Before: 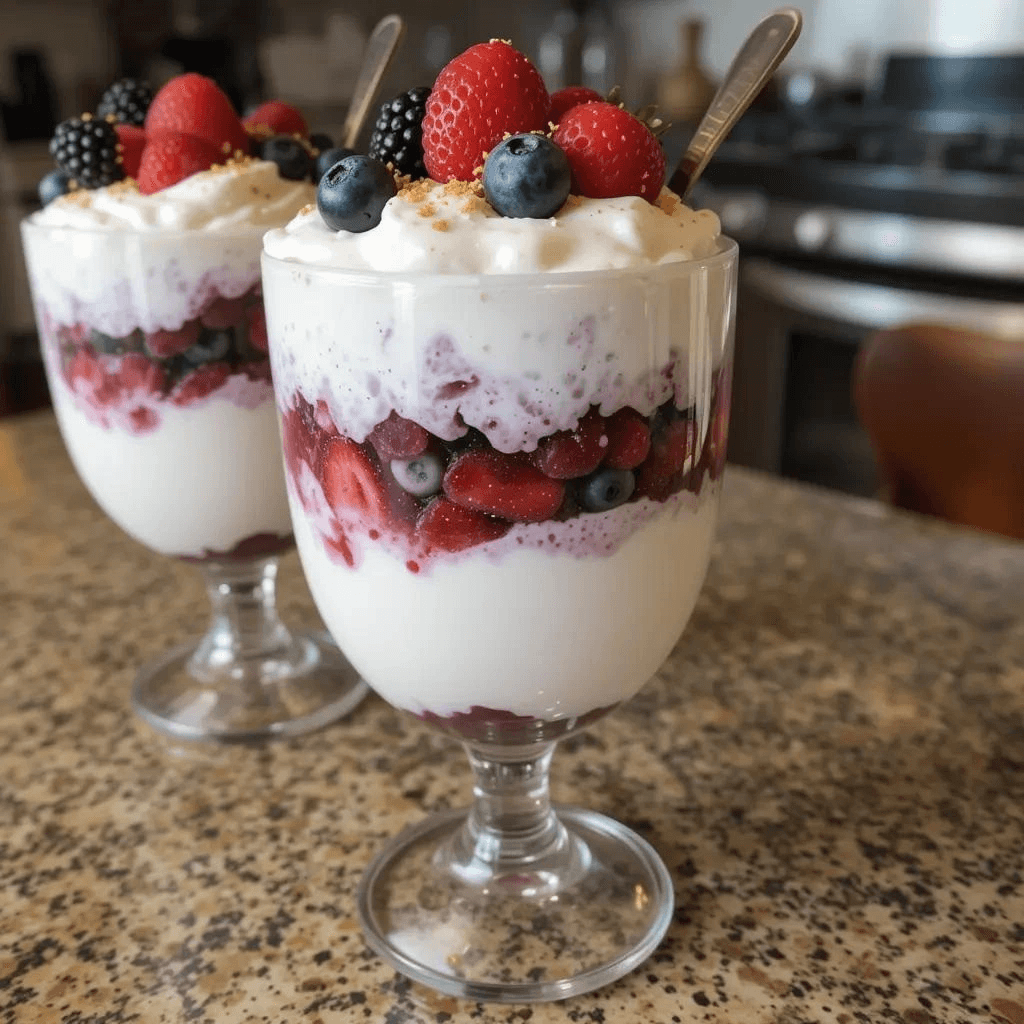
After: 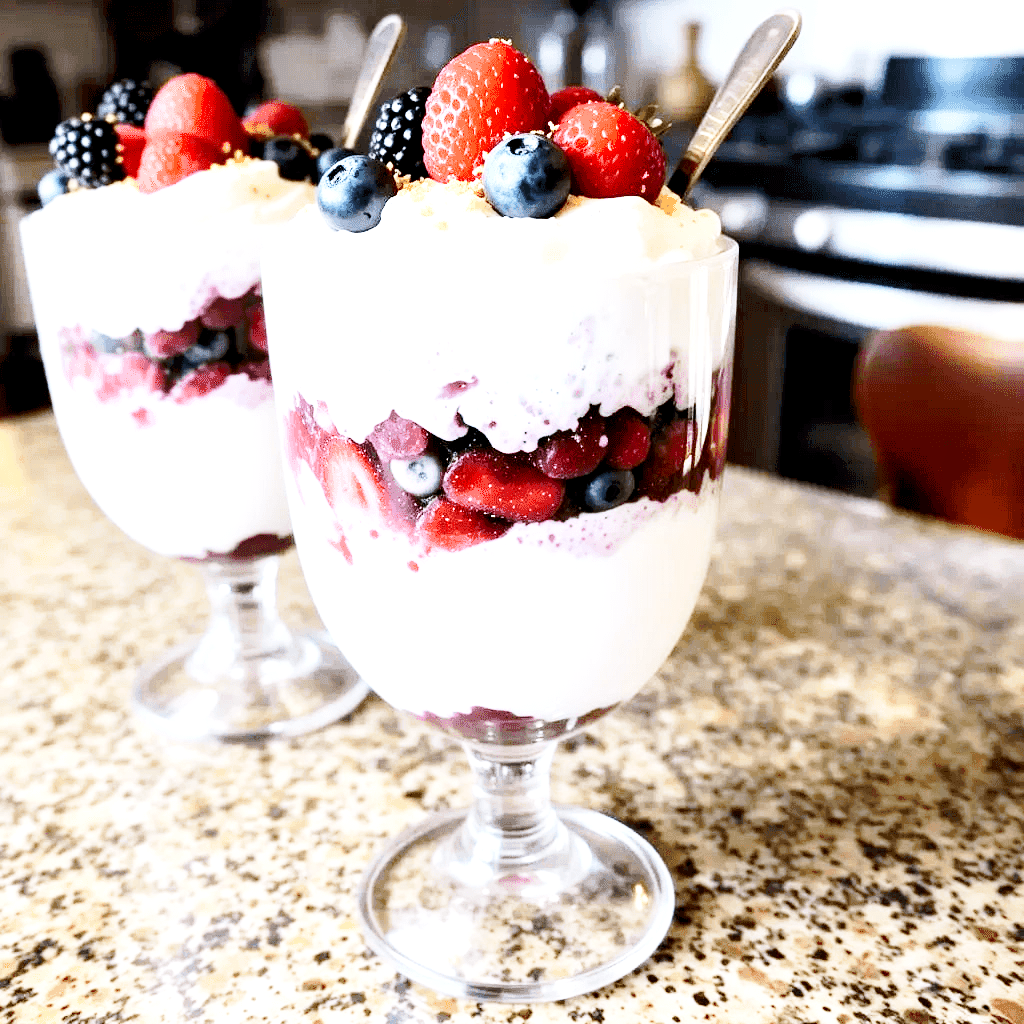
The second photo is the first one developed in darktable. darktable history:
exposure: black level correction 0.011, exposure 1.088 EV, compensate exposure bias true, compensate highlight preservation false
contrast brightness saturation: saturation -0.05
tone equalizer: -8 EV 0.001 EV, -7 EV -0.002 EV, -6 EV 0.002 EV, -5 EV -0.03 EV, -4 EV -0.116 EV, -3 EV -0.169 EV, -2 EV 0.24 EV, -1 EV 0.702 EV, +0 EV 0.493 EV
white balance: red 0.948, green 1.02, blue 1.176
base curve: curves: ch0 [(0, 0) (0.028, 0.03) (0.121, 0.232) (0.46, 0.748) (0.859, 0.968) (1, 1)], preserve colors none
